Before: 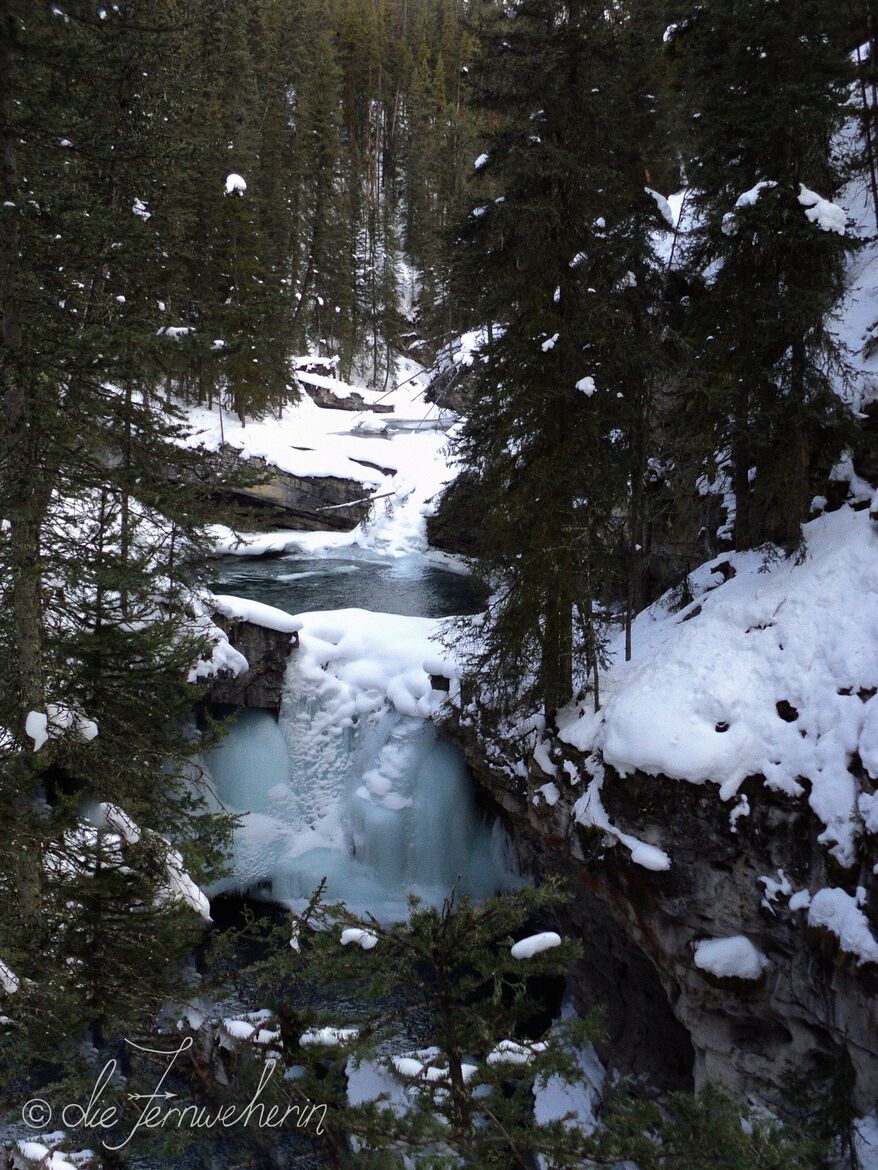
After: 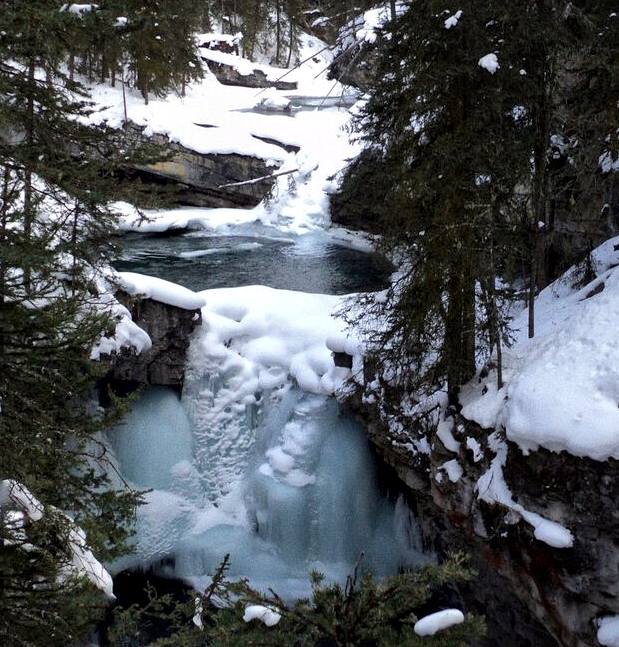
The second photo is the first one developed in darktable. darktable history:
local contrast: mode bilateral grid, contrast 20, coarseness 20, detail 150%, midtone range 0.2
crop: left 11.123%, top 27.61%, right 18.3%, bottom 17.034%
